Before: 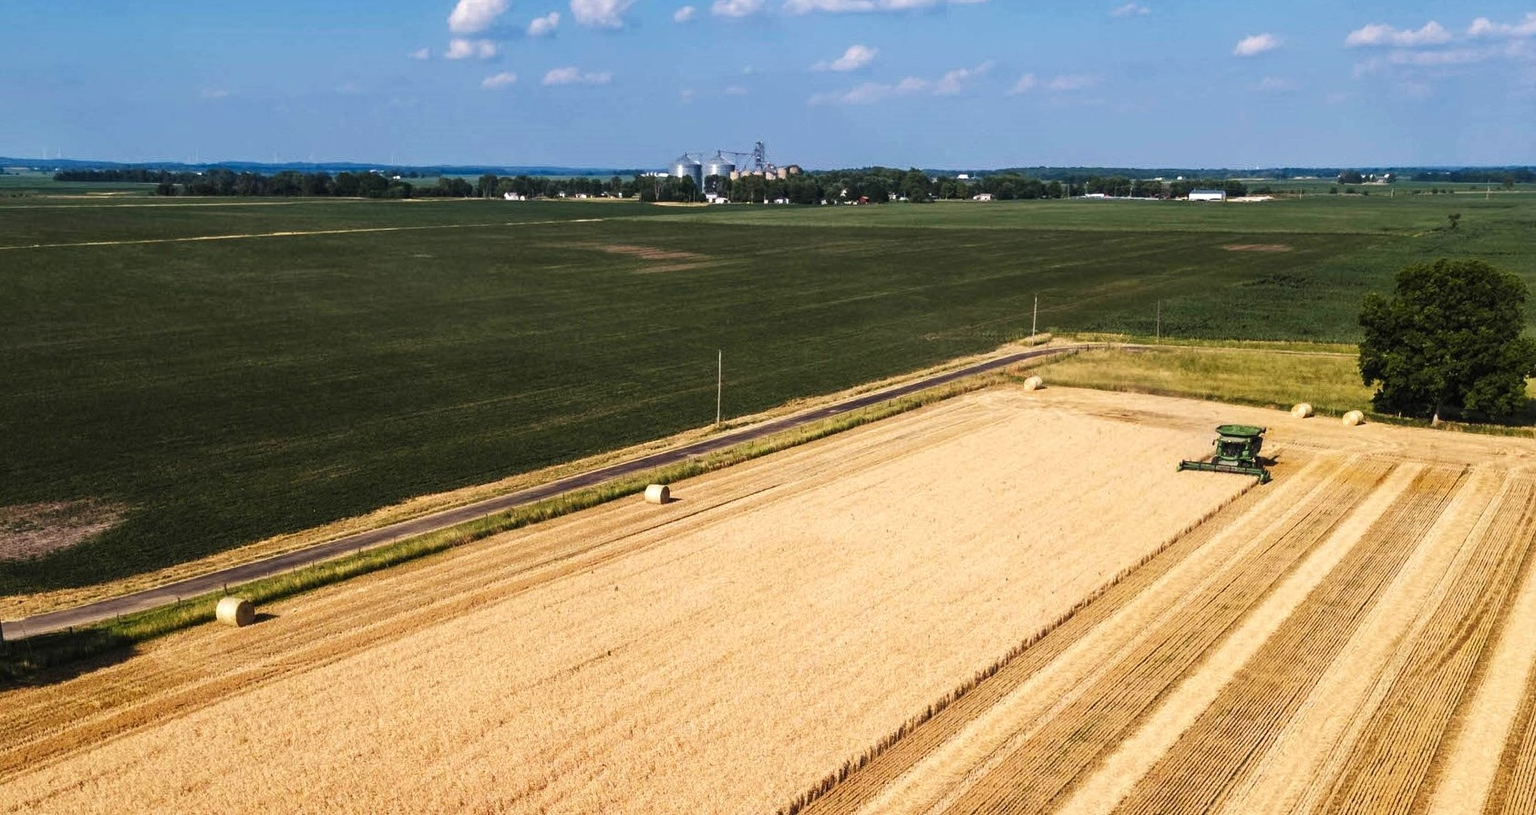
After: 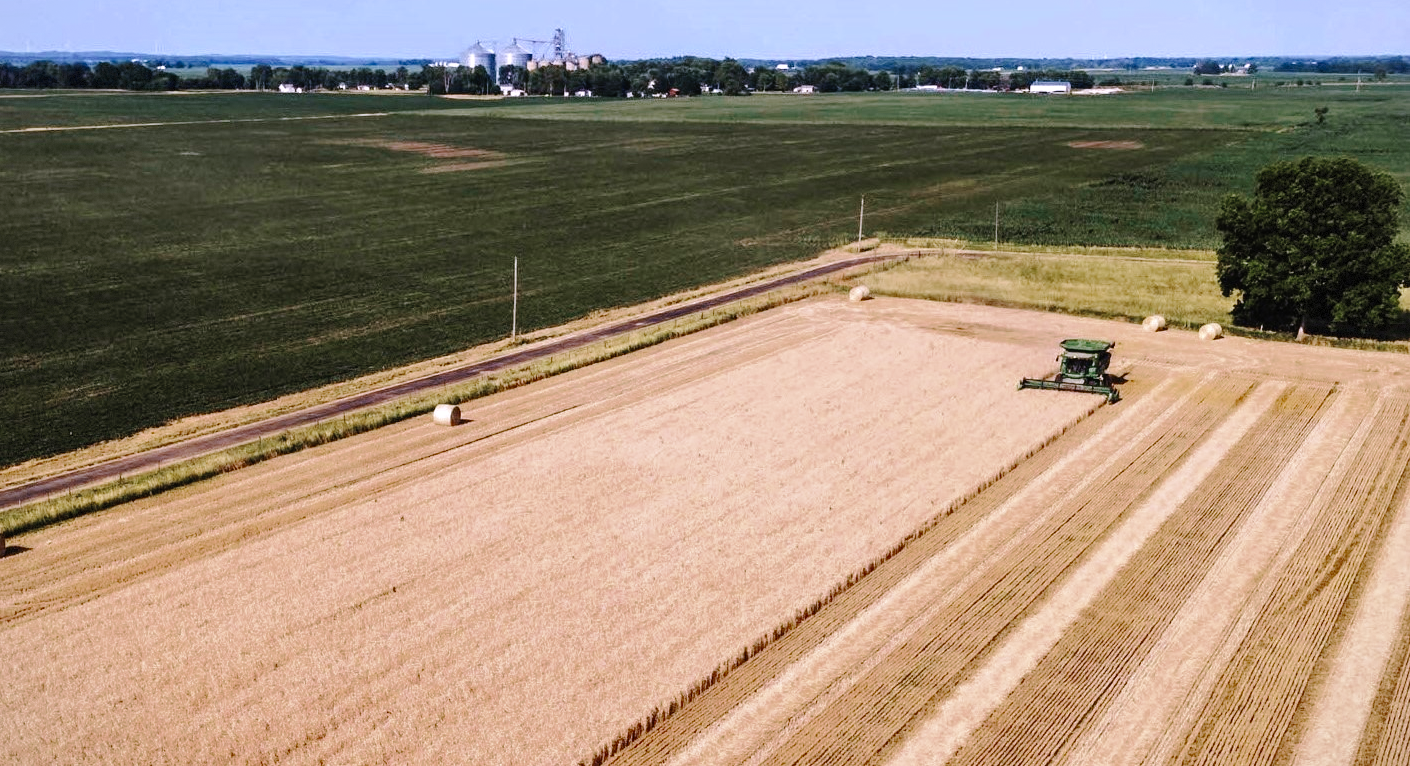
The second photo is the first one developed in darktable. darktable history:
color zones: curves: ch0 [(0, 0.5) (0.125, 0.4) (0.25, 0.5) (0.375, 0.4) (0.5, 0.4) (0.625, 0.6) (0.75, 0.6) (0.875, 0.5)]; ch1 [(0, 0.35) (0.125, 0.45) (0.25, 0.35) (0.375, 0.35) (0.5, 0.35) (0.625, 0.35) (0.75, 0.45) (0.875, 0.35)]; ch2 [(0, 0.6) (0.125, 0.5) (0.25, 0.5) (0.375, 0.6) (0.5, 0.6) (0.625, 0.5) (0.75, 0.5) (0.875, 0.5)]
shadows and highlights: shadows 37.27, highlights -28.18, soften with gaussian
rotate and perspective: automatic cropping off
velvia: on, module defaults
crop: left 16.315%, top 14.246%
white balance: red 1.042, blue 1.17
tone curve: curves: ch0 [(0, 0) (0.003, 0.012) (0.011, 0.014) (0.025, 0.019) (0.044, 0.028) (0.069, 0.039) (0.1, 0.056) (0.136, 0.093) (0.177, 0.147) (0.224, 0.214) (0.277, 0.29) (0.335, 0.381) (0.399, 0.476) (0.468, 0.557) (0.543, 0.635) (0.623, 0.697) (0.709, 0.764) (0.801, 0.831) (0.898, 0.917) (1, 1)], preserve colors none
vignetting: fall-off start 85%, fall-off radius 80%, brightness -0.182, saturation -0.3, width/height ratio 1.219, dithering 8-bit output, unbound false
